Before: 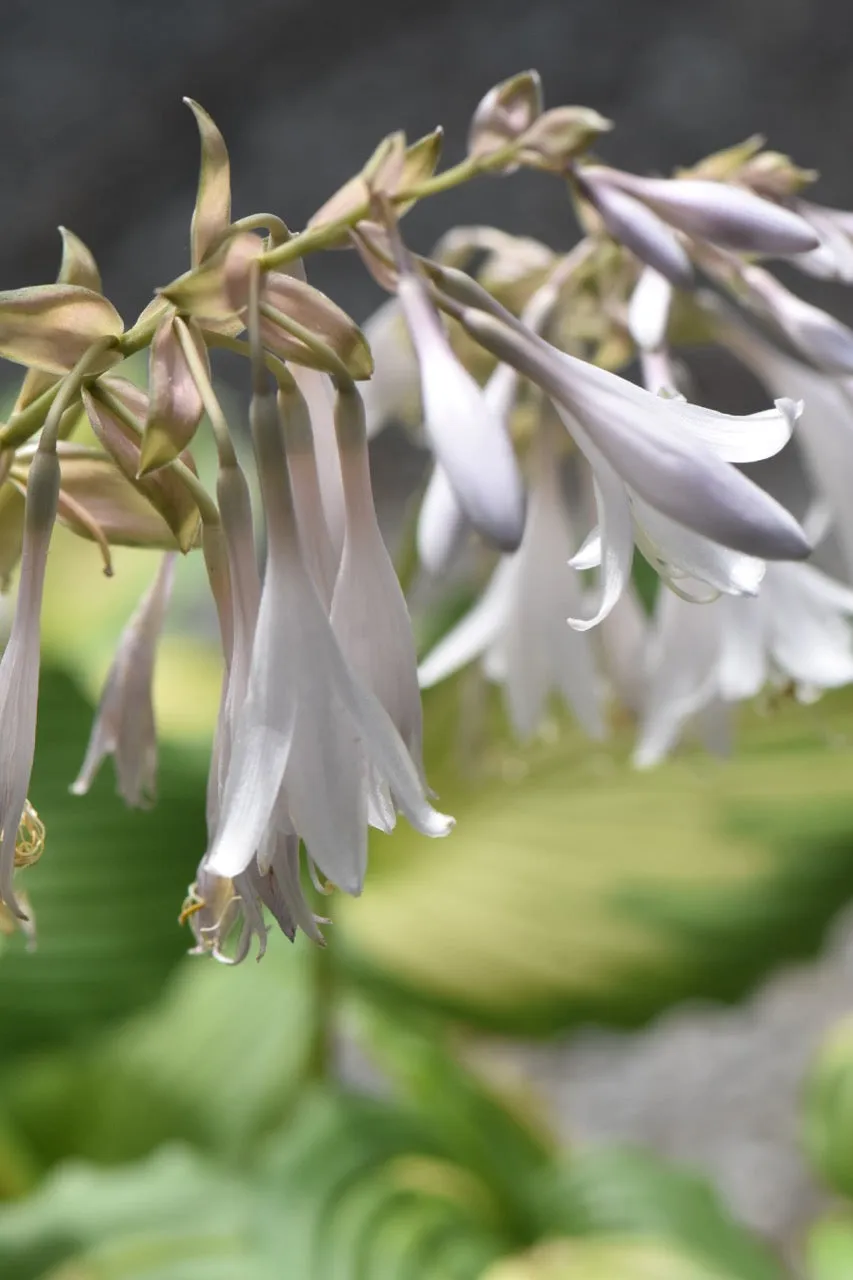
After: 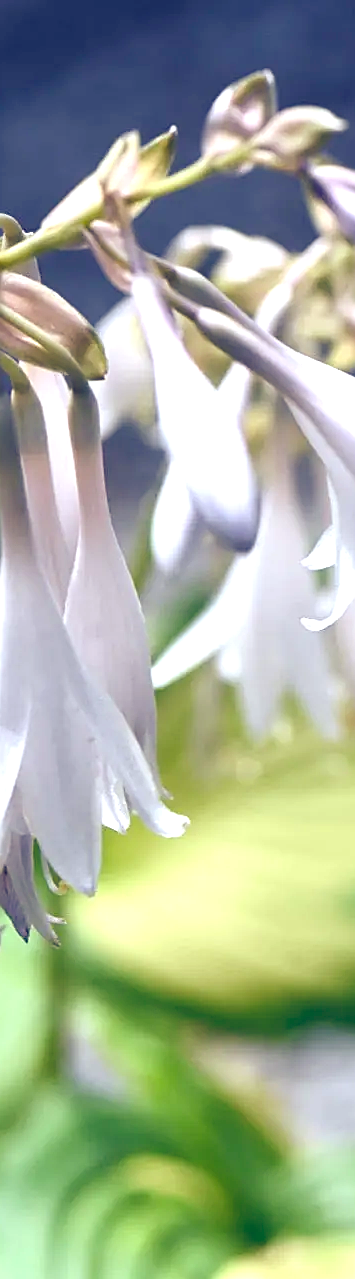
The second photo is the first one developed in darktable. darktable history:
color balance rgb: shadows lift › luminance -41.13%, shadows lift › chroma 14.13%, shadows lift › hue 260°, power › luminance -3.76%, power › chroma 0.56%, power › hue 40.37°, highlights gain › luminance 16.81%, highlights gain › chroma 2.94%, highlights gain › hue 260°, global offset › luminance -0.29%, global offset › chroma 0.31%, global offset › hue 260°, perceptual saturation grading › global saturation 20%, perceptual saturation grading › highlights -13.92%, perceptual saturation grading › shadows 50%
sharpen: on, module defaults
exposure: black level correction 0, exposure 0.7 EV, compensate exposure bias true, compensate highlight preservation false
tone equalizer: on, module defaults
crop: left 31.229%, right 27.105%
